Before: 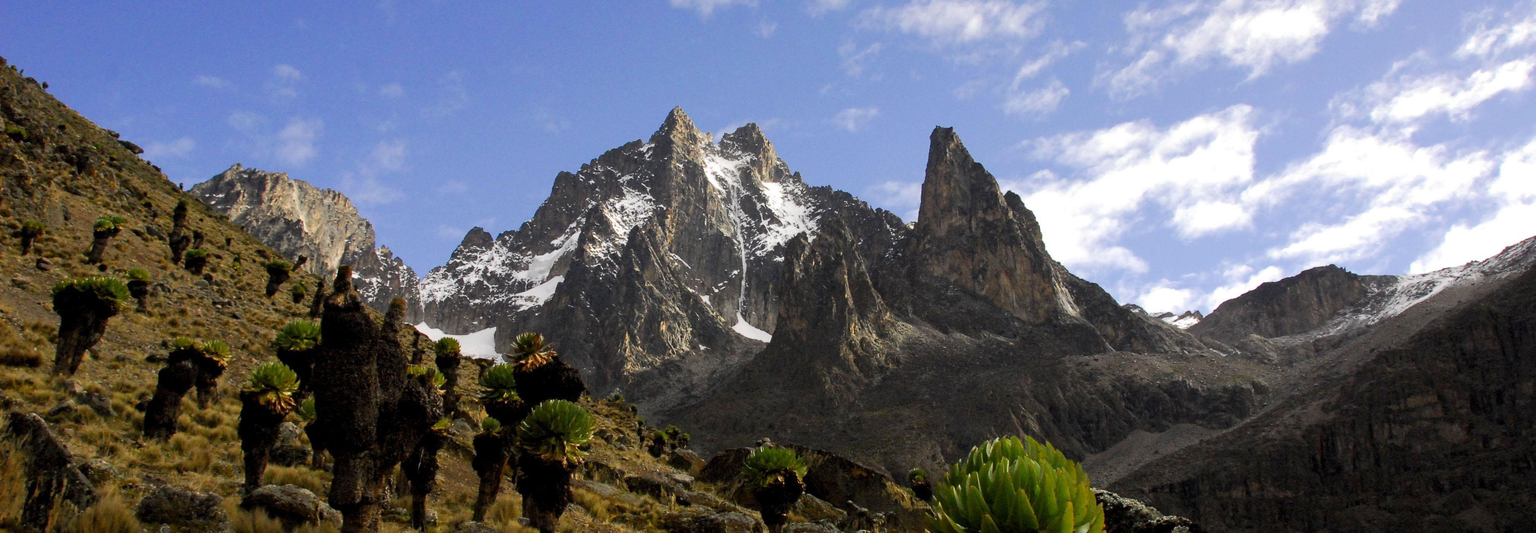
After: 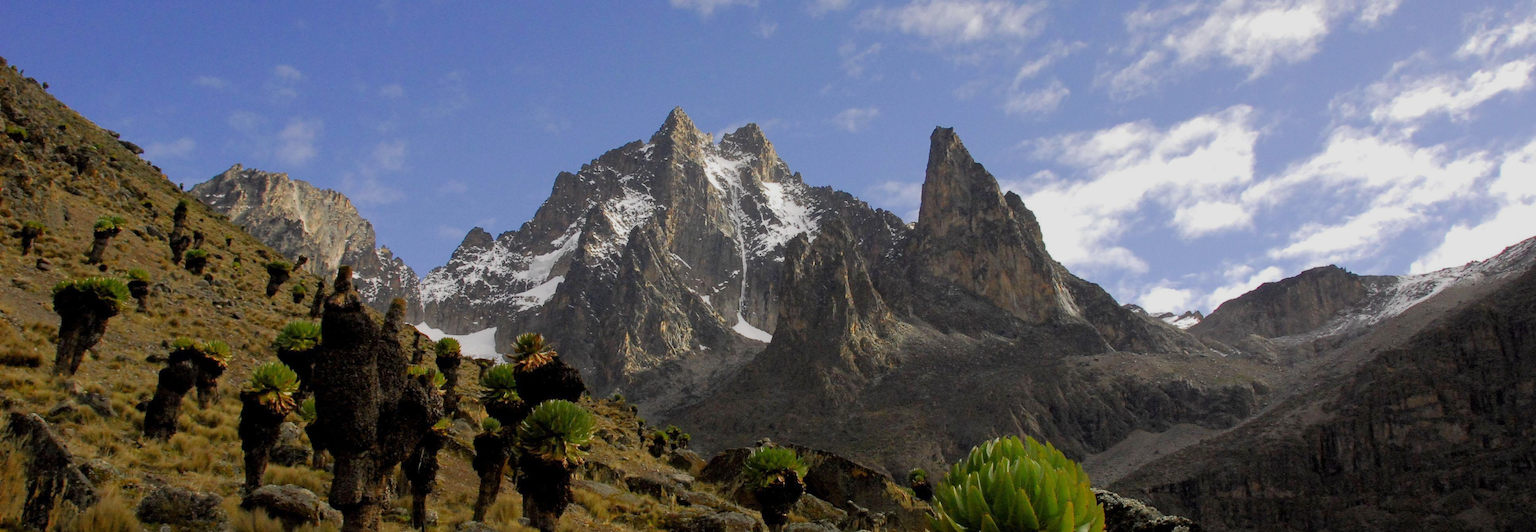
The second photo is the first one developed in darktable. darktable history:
tone equalizer: -8 EV 0.223 EV, -7 EV 0.448 EV, -6 EV 0.394 EV, -5 EV 0.28 EV, -3 EV -0.269 EV, -2 EV -0.396 EV, -1 EV -0.422 EV, +0 EV -0.242 EV, edges refinement/feathering 500, mask exposure compensation -1.57 EV, preserve details no
